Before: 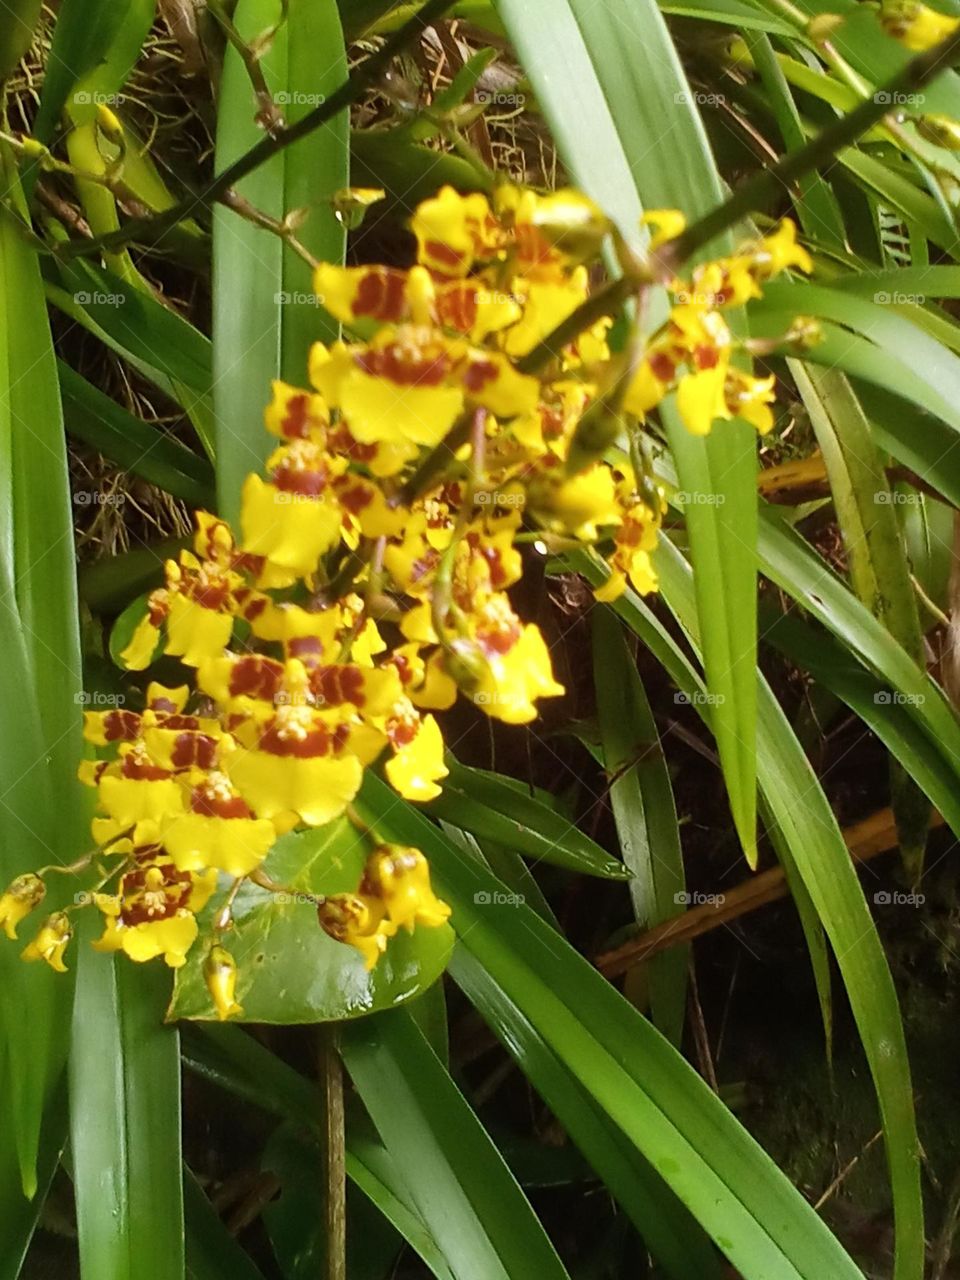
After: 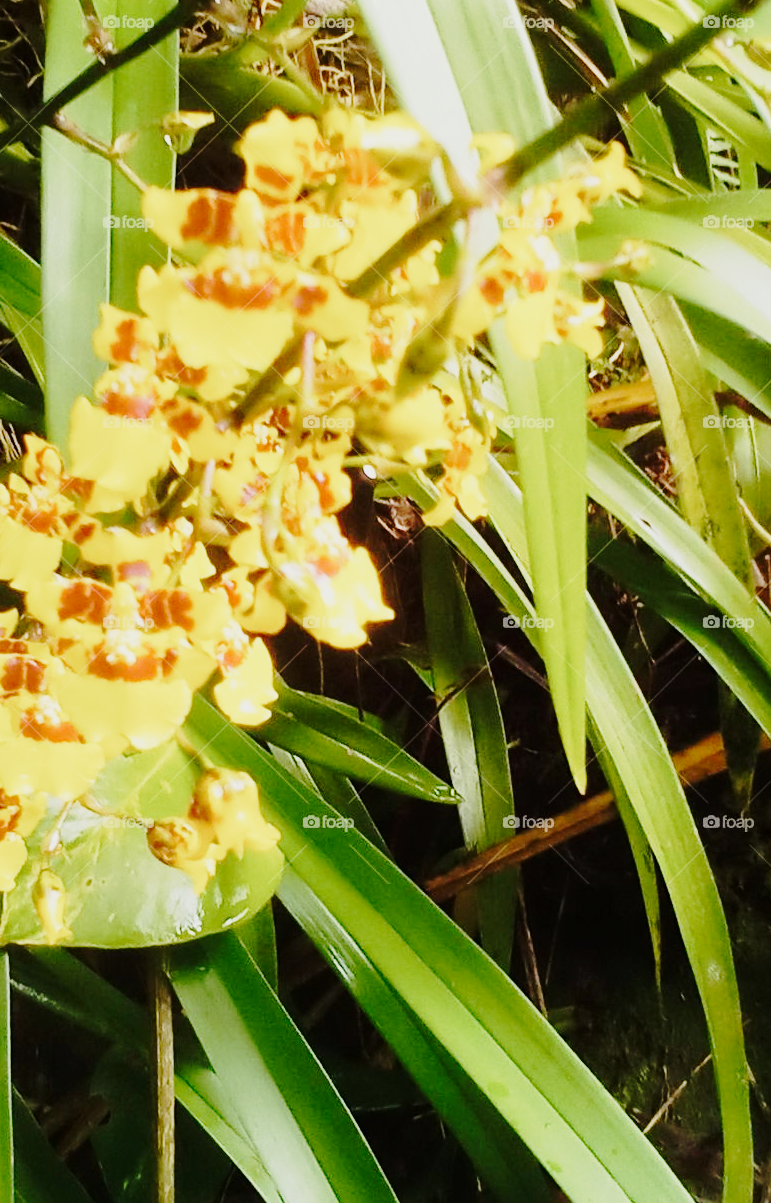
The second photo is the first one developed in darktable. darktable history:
tone equalizer: -8 EV -0.765 EV, -7 EV -0.717 EV, -6 EV -0.615 EV, -5 EV -0.395 EV, -3 EV 0.401 EV, -2 EV 0.6 EV, -1 EV 0.676 EV, +0 EV 0.726 EV
crop and rotate: left 17.887%, top 5.961%, right 1.761%
base curve: curves: ch0 [(0, 0) (0.028, 0.03) (0.121, 0.232) (0.46, 0.748) (0.859, 0.968) (1, 1)], preserve colors none
tone curve: curves: ch0 [(0, 0) (0.402, 0.473) (0.673, 0.68) (0.899, 0.832) (0.999, 0.903)]; ch1 [(0, 0) (0.379, 0.262) (0.464, 0.425) (0.498, 0.49) (0.507, 0.5) (0.53, 0.532) (0.582, 0.583) (0.68, 0.672) (0.791, 0.748) (1, 0.896)]; ch2 [(0, 0) (0.199, 0.414) (0.438, 0.49) (0.496, 0.501) (0.515, 0.546) (0.577, 0.605) (0.632, 0.649) (0.717, 0.727) (0.845, 0.855) (0.998, 0.977)], preserve colors none
